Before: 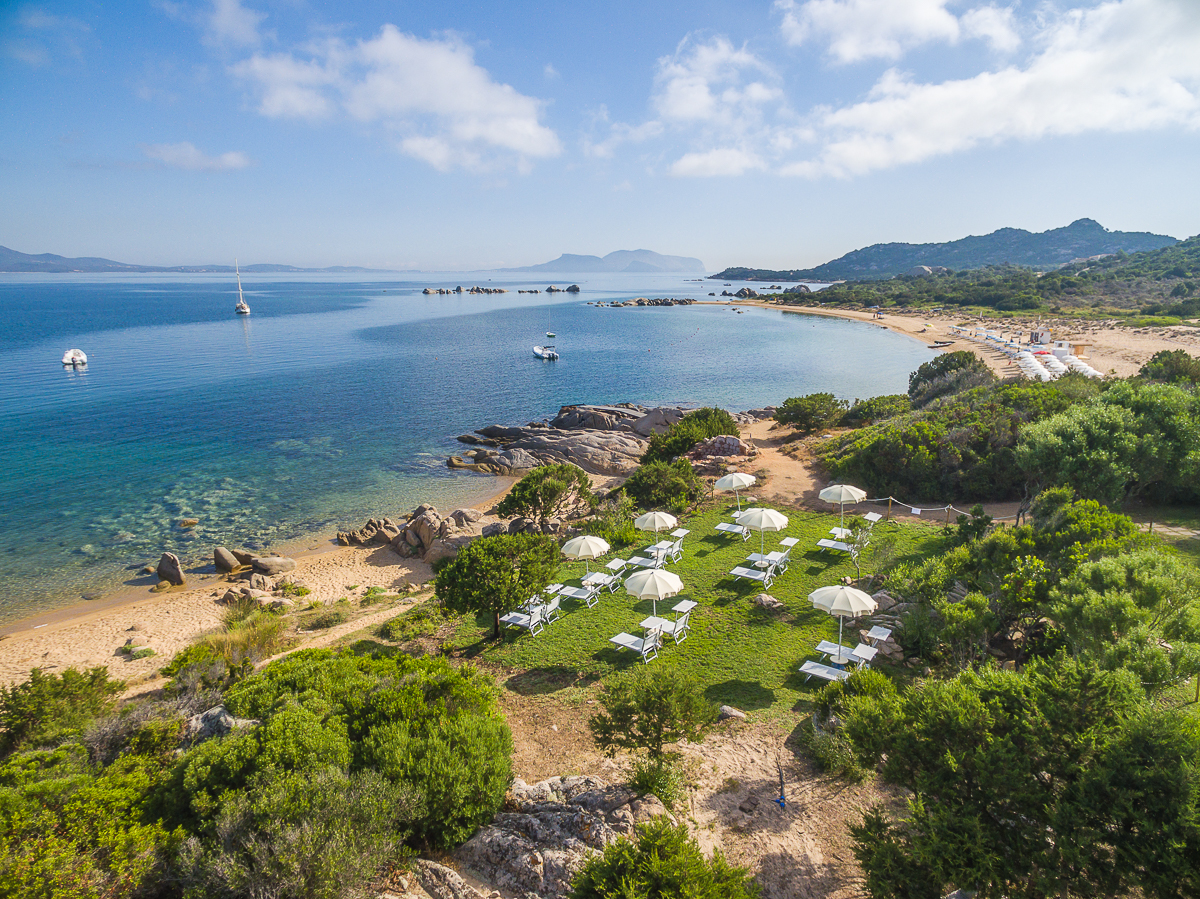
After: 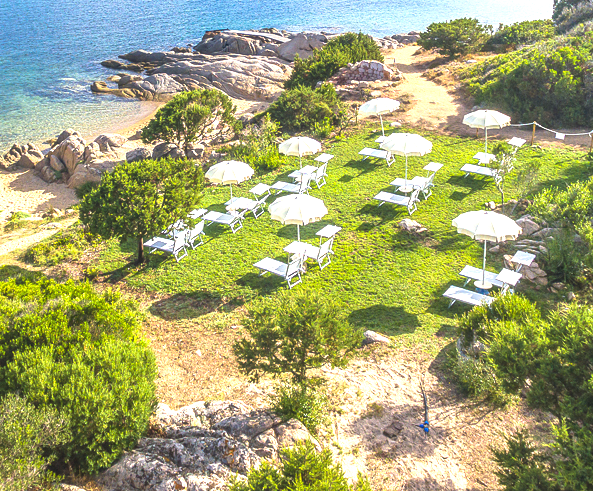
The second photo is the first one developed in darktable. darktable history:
crop: left 29.672%, top 41.786%, right 20.851%, bottom 3.487%
exposure: black level correction 0, exposure 1.2 EV, compensate exposure bias true, compensate highlight preservation false
local contrast: detail 110%
